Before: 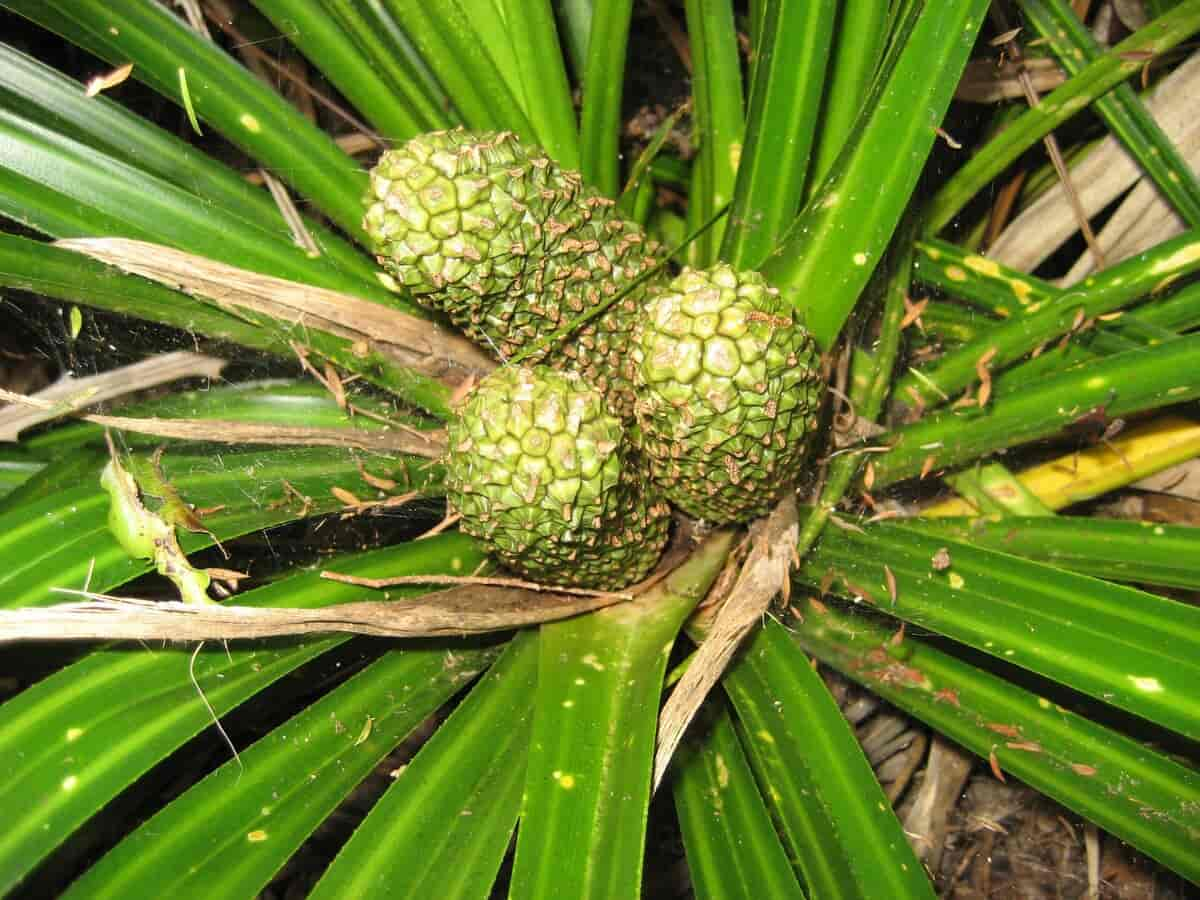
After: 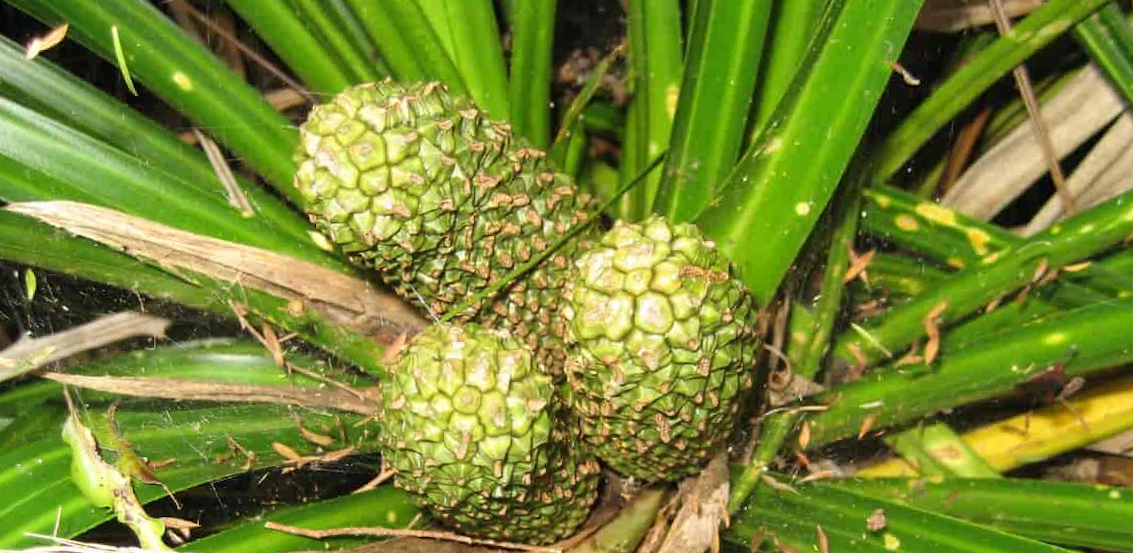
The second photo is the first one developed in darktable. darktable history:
crop and rotate: top 4.848%, bottom 29.503%
rotate and perspective: rotation 0.062°, lens shift (vertical) 0.115, lens shift (horizontal) -0.133, crop left 0.047, crop right 0.94, crop top 0.061, crop bottom 0.94
